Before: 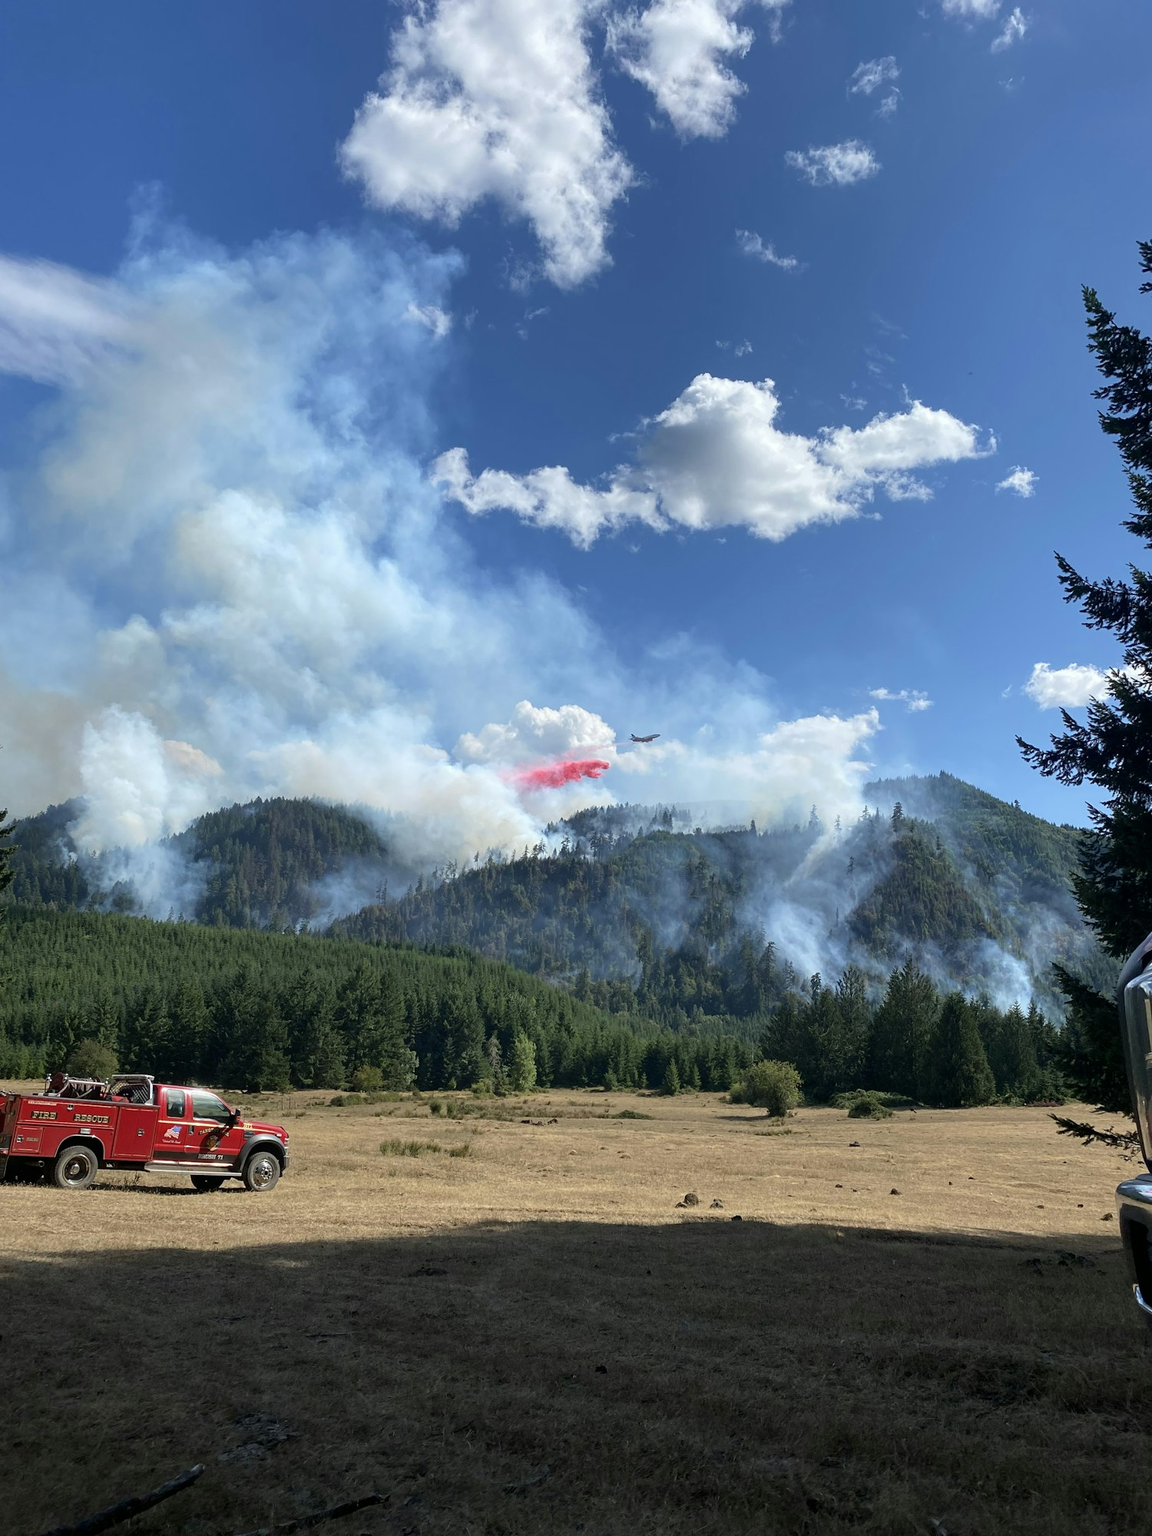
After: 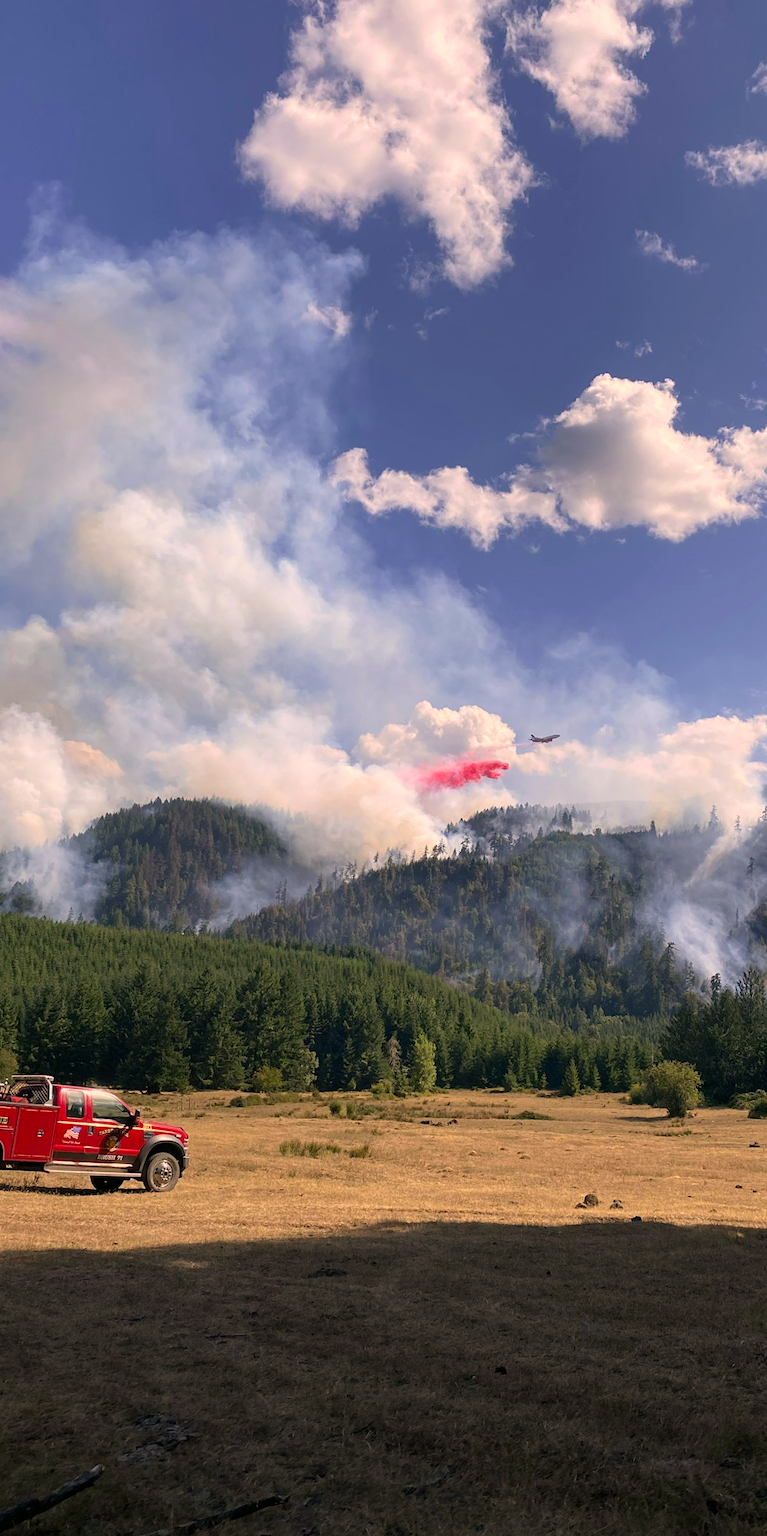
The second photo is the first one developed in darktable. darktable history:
color correction: highlights a* 17.88, highlights b* 18.79
crop and rotate: left 8.786%, right 24.548%
